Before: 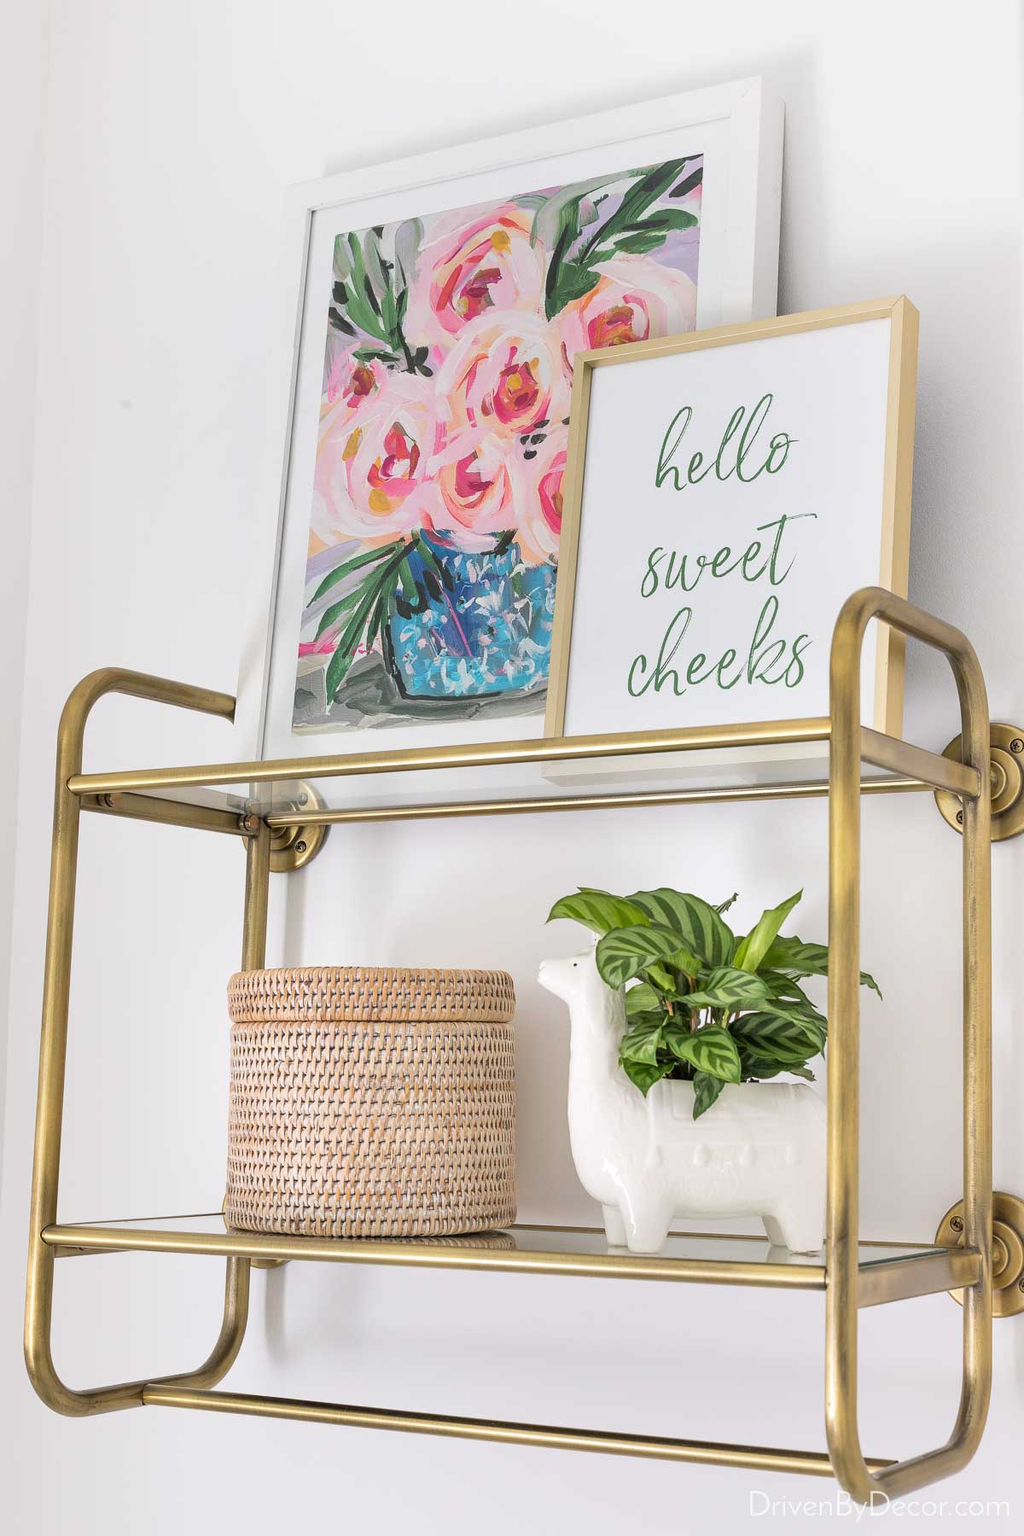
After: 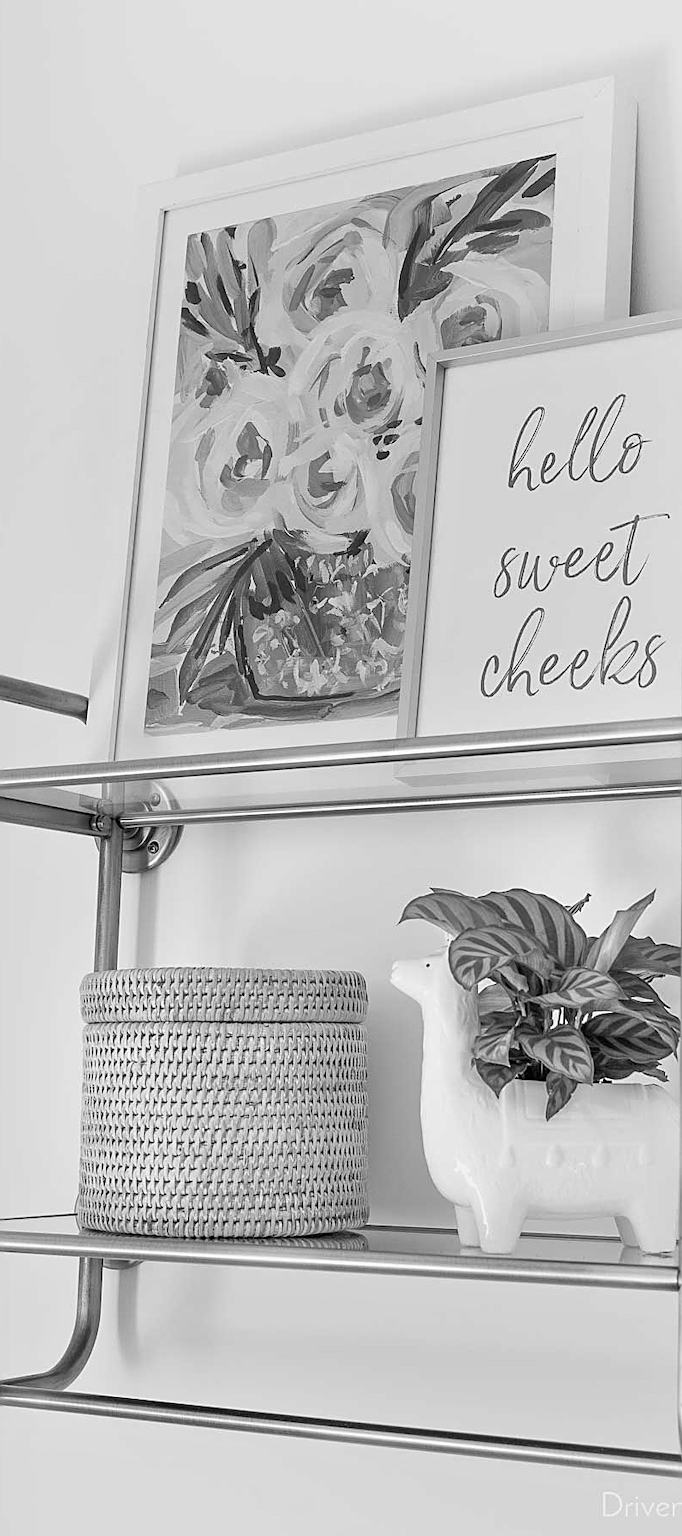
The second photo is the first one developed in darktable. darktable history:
crop and rotate: left 14.436%, right 18.898%
monochrome: a 30.25, b 92.03
sharpen: on, module defaults
